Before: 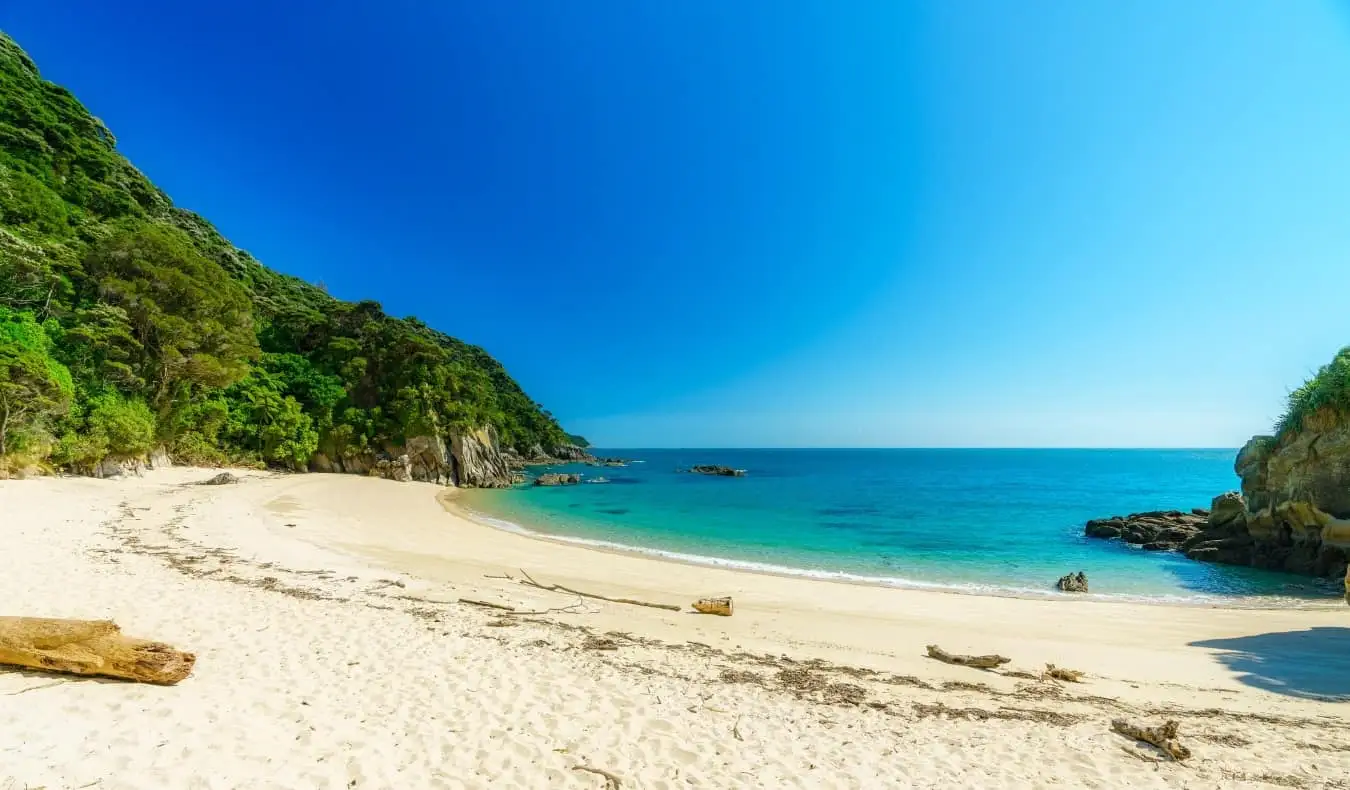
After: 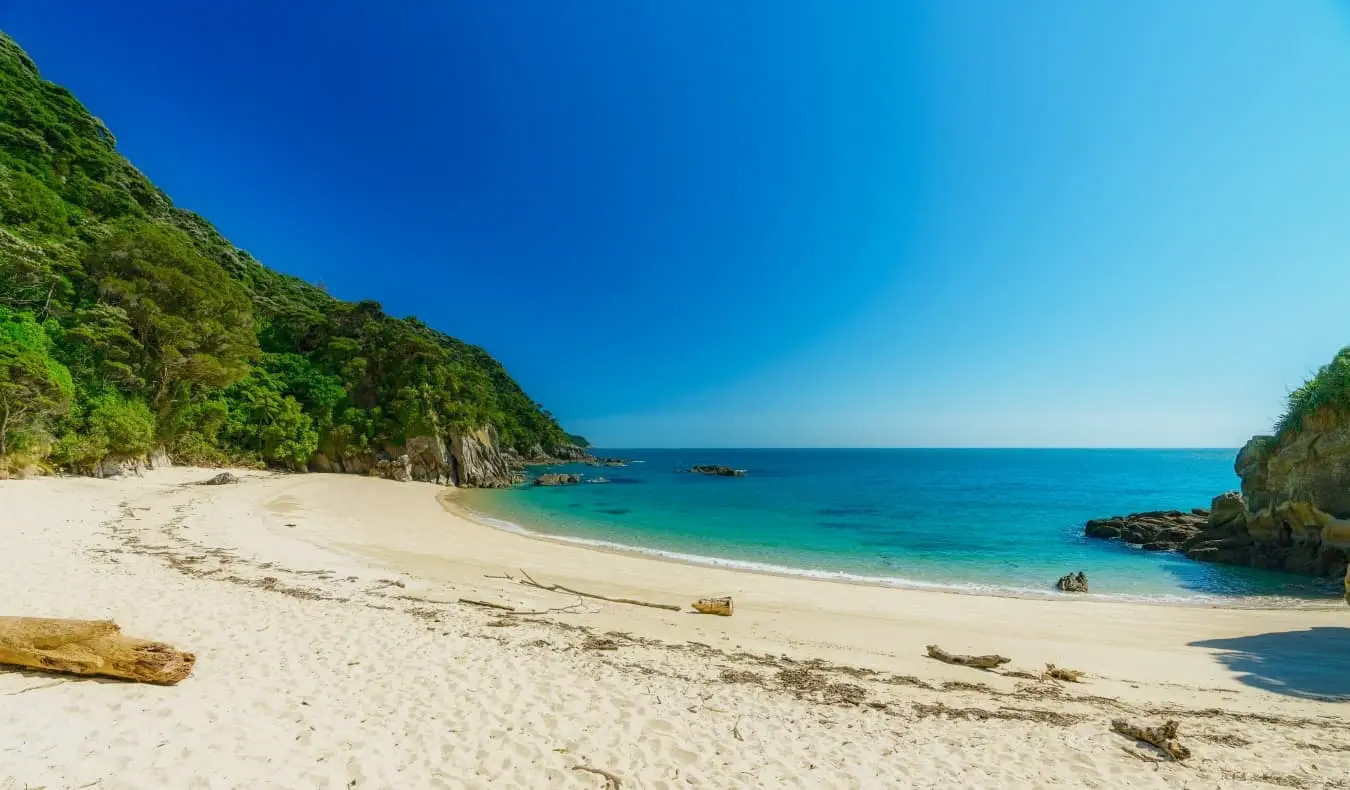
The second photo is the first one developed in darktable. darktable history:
tone equalizer: -8 EV 0.267 EV, -7 EV 0.406 EV, -6 EV 0.417 EV, -5 EV 0.268 EV, -3 EV -0.28 EV, -2 EV -0.406 EV, -1 EV -0.434 EV, +0 EV -0.244 EV
